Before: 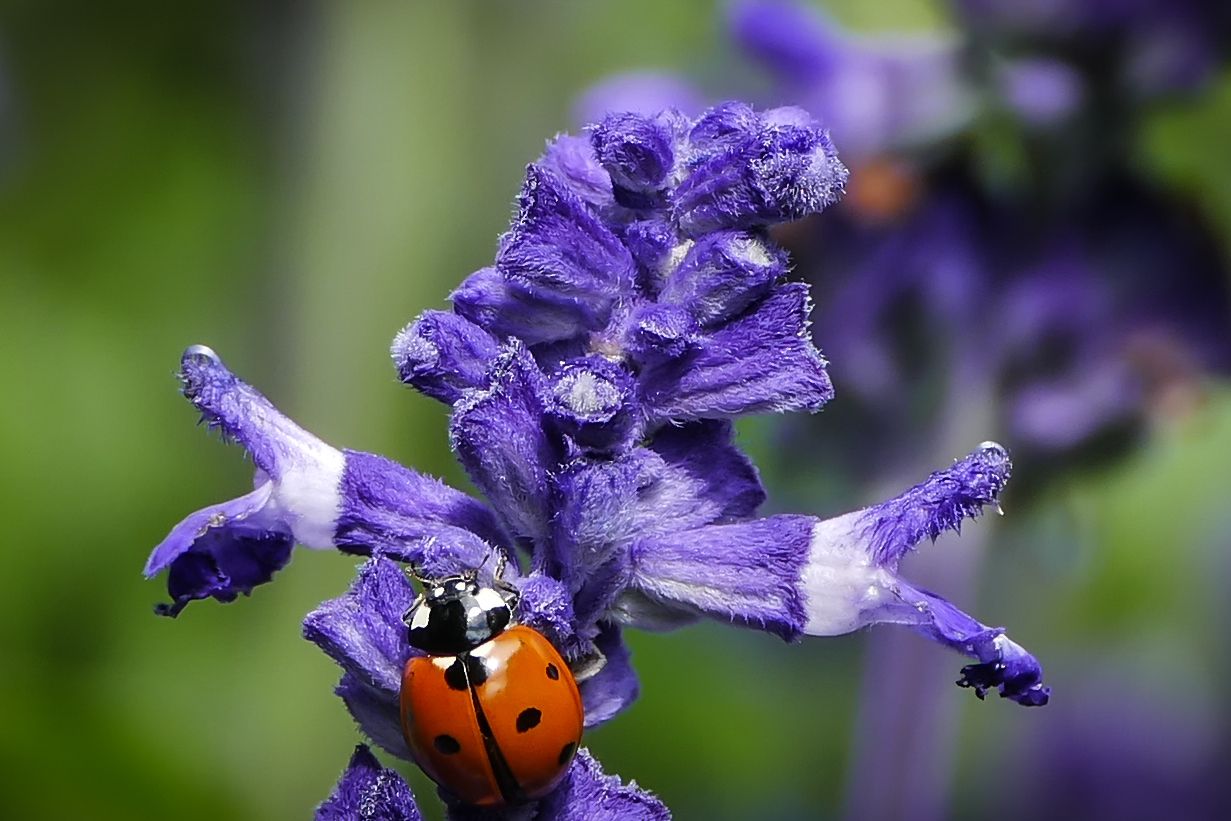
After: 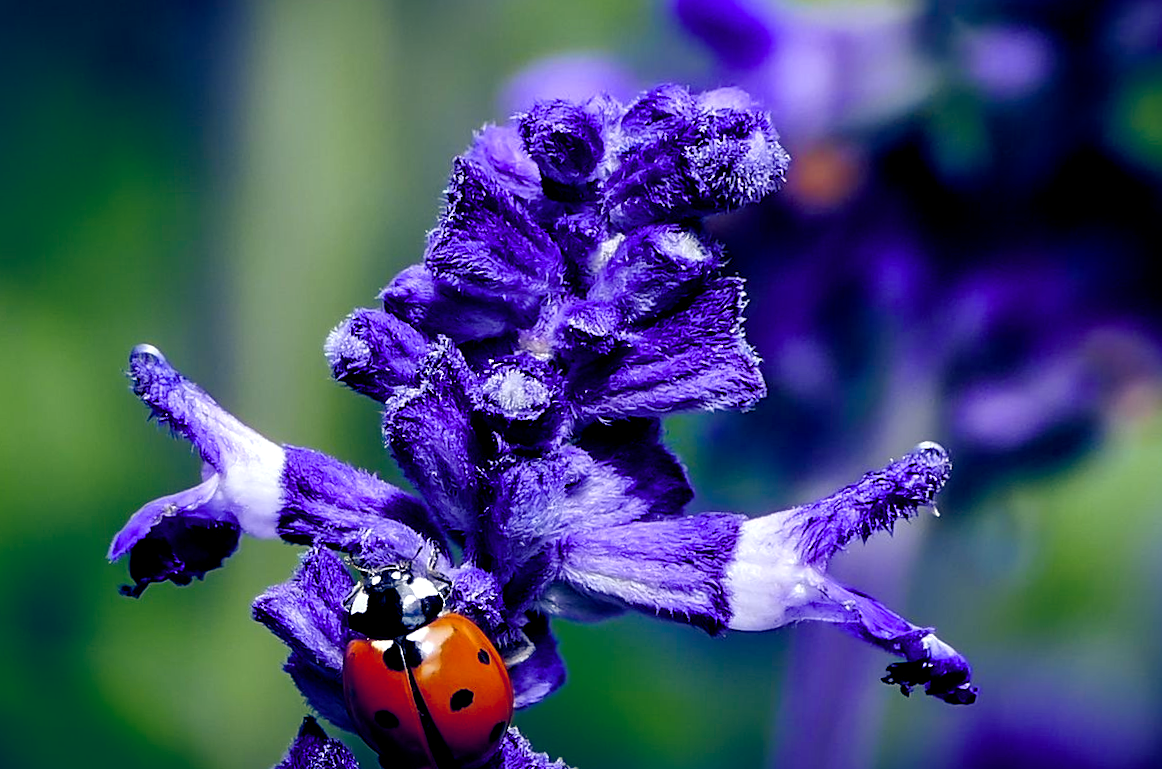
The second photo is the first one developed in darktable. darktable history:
color balance rgb: shadows lift › luminance -41.13%, shadows lift › chroma 14.13%, shadows lift › hue 260°, power › luminance -3.76%, power › chroma 0.56%, power › hue 40.37°, highlights gain › luminance 16.81%, highlights gain › chroma 2.94%, highlights gain › hue 260°, global offset › luminance -0.29%, global offset › chroma 0.31%, global offset › hue 260°, perceptual saturation grading › global saturation 20%, perceptual saturation grading › highlights -13.92%, perceptual saturation grading › shadows 50%
rotate and perspective: rotation 0.062°, lens shift (vertical) 0.115, lens shift (horizontal) -0.133, crop left 0.047, crop right 0.94, crop top 0.061, crop bottom 0.94
